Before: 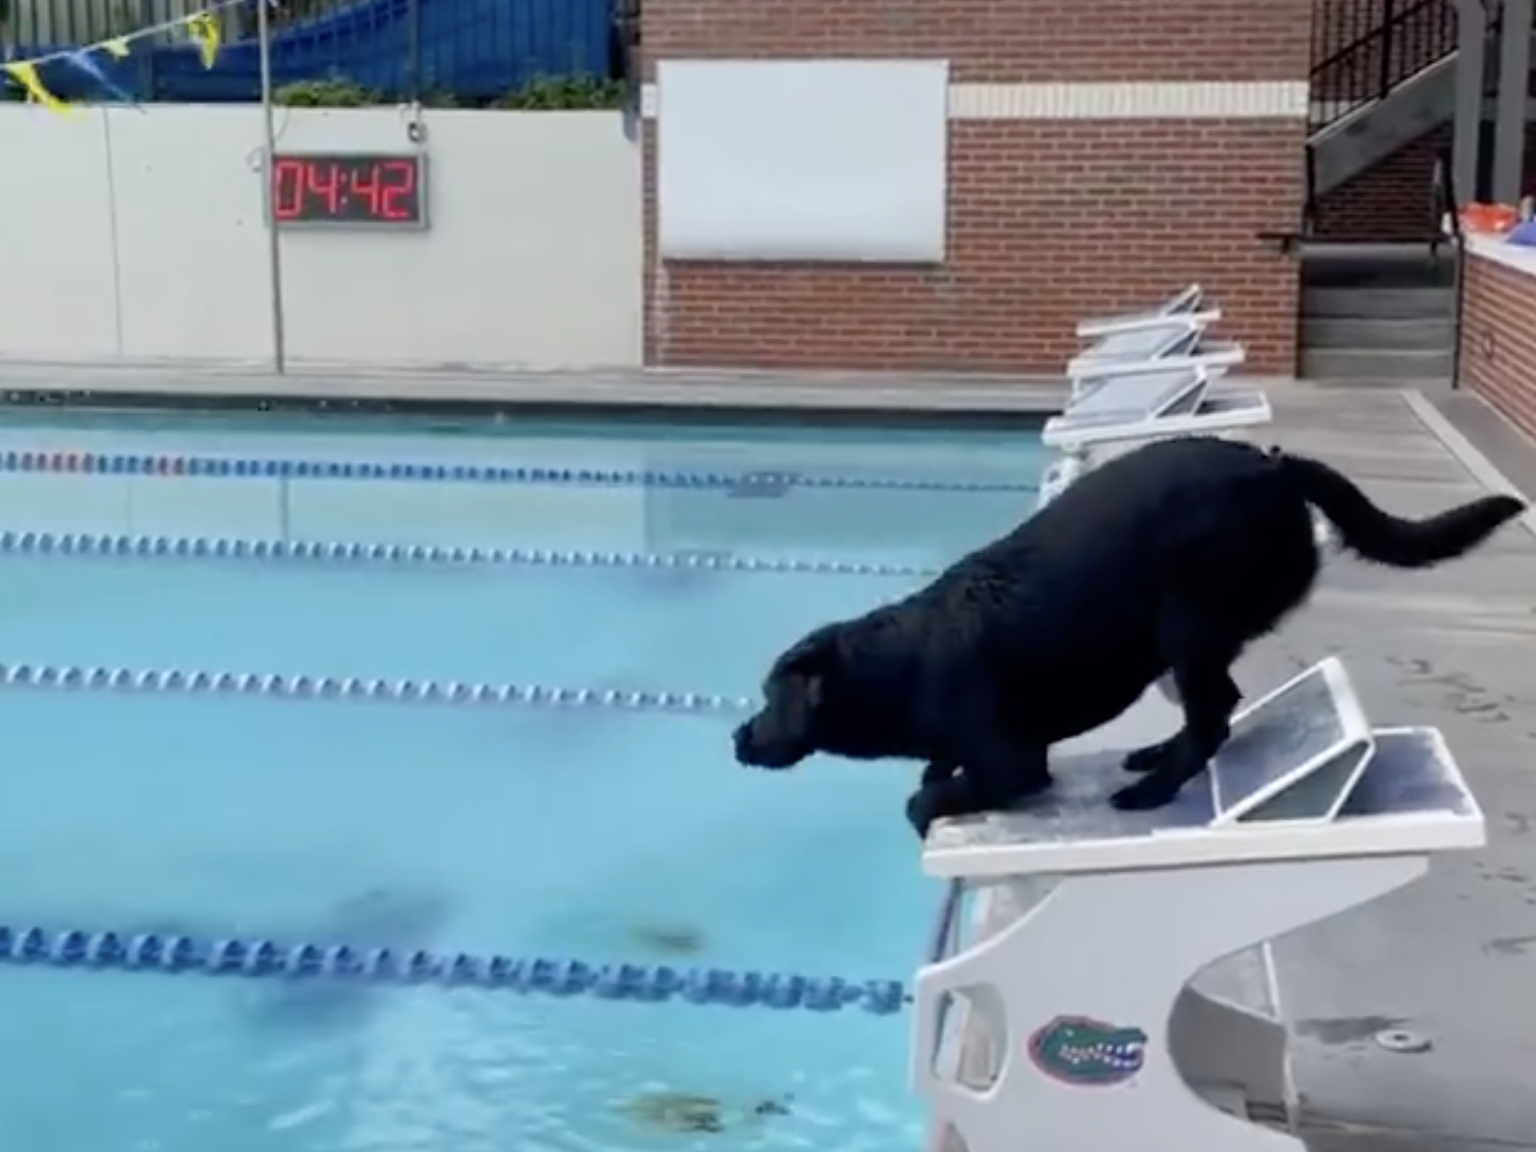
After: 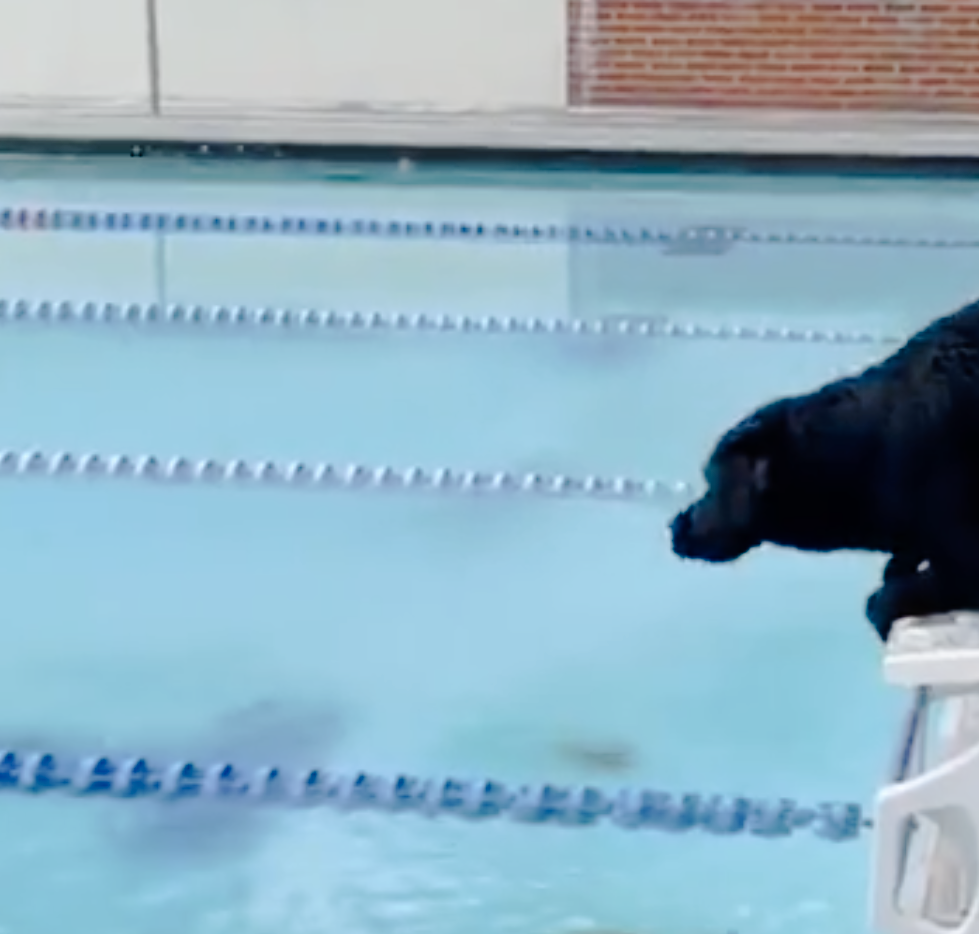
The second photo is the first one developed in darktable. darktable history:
crop: left 9.329%, top 23.71%, right 34.434%, bottom 4.711%
tone curve: curves: ch0 [(0, 0) (0.003, 0.002) (0.011, 0.008) (0.025, 0.016) (0.044, 0.026) (0.069, 0.04) (0.1, 0.061) (0.136, 0.104) (0.177, 0.15) (0.224, 0.22) (0.277, 0.307) (0.335, 0.399) (0.399, 0.492) (0.468, 0.575) (0.543, 0.638) (0.623, 0.701) (0.709, 0.778) (0.801, 0.85) (0.898, 0.934) (1, 1)], preserve colors none
